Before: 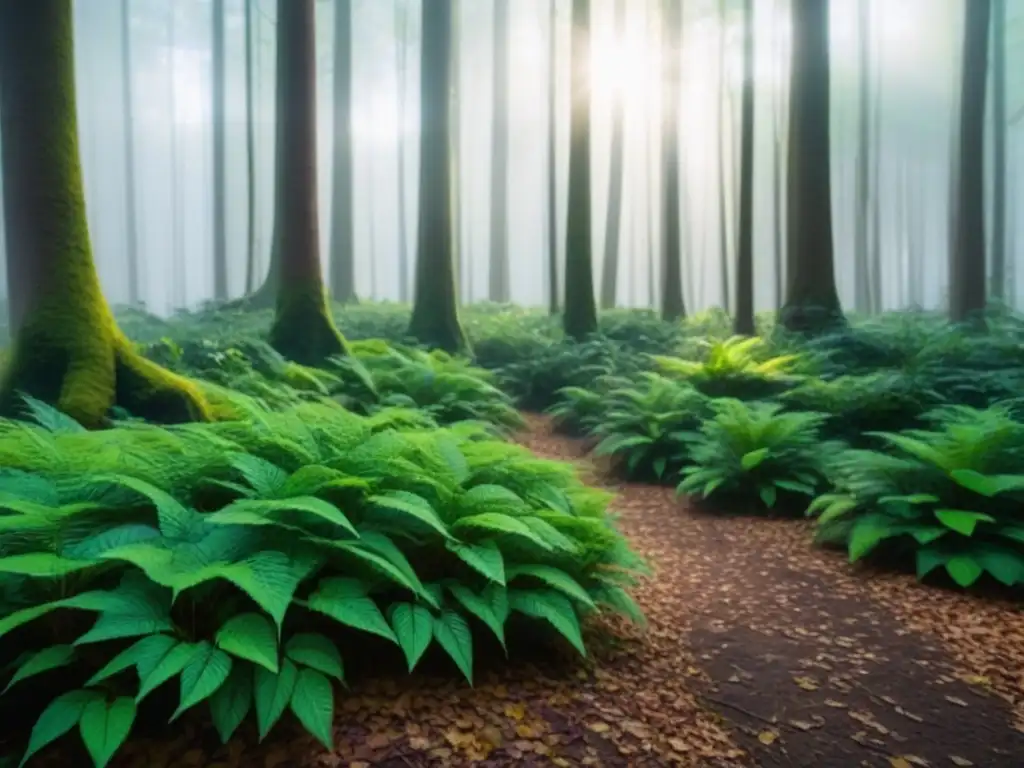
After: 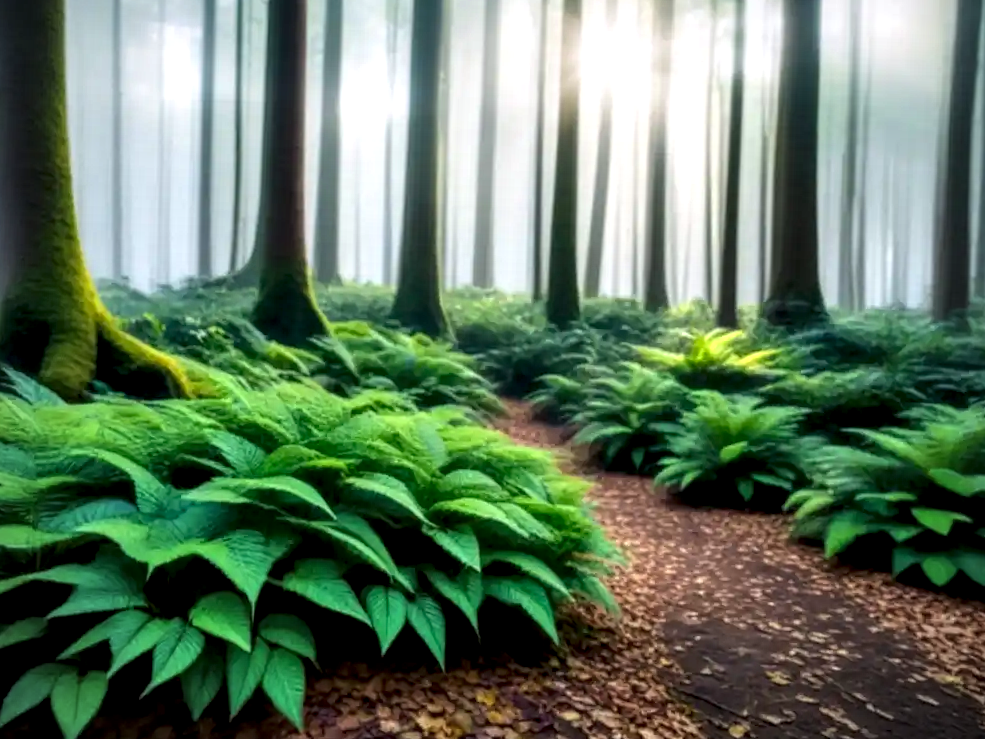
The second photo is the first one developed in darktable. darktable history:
local contrast: on, module defaults
crop and rotate: angle -1.69°
vignetting: fall-off radius 81.02%
contrast equalizer: y [[0.6 ×6], [0.55 ×6], [0 ×6], [0 ×6], [0 ×6]]
